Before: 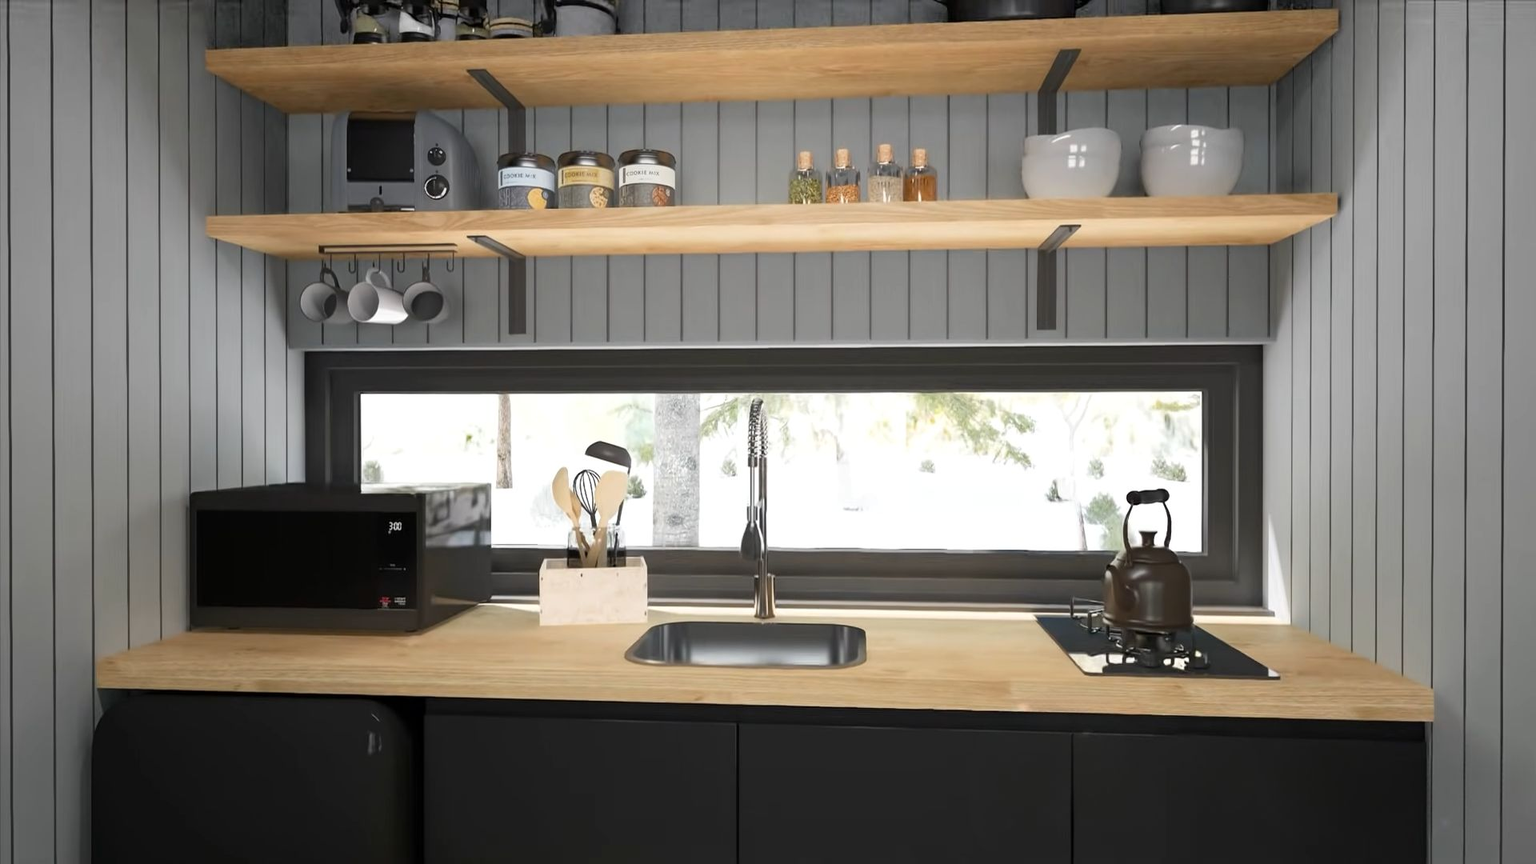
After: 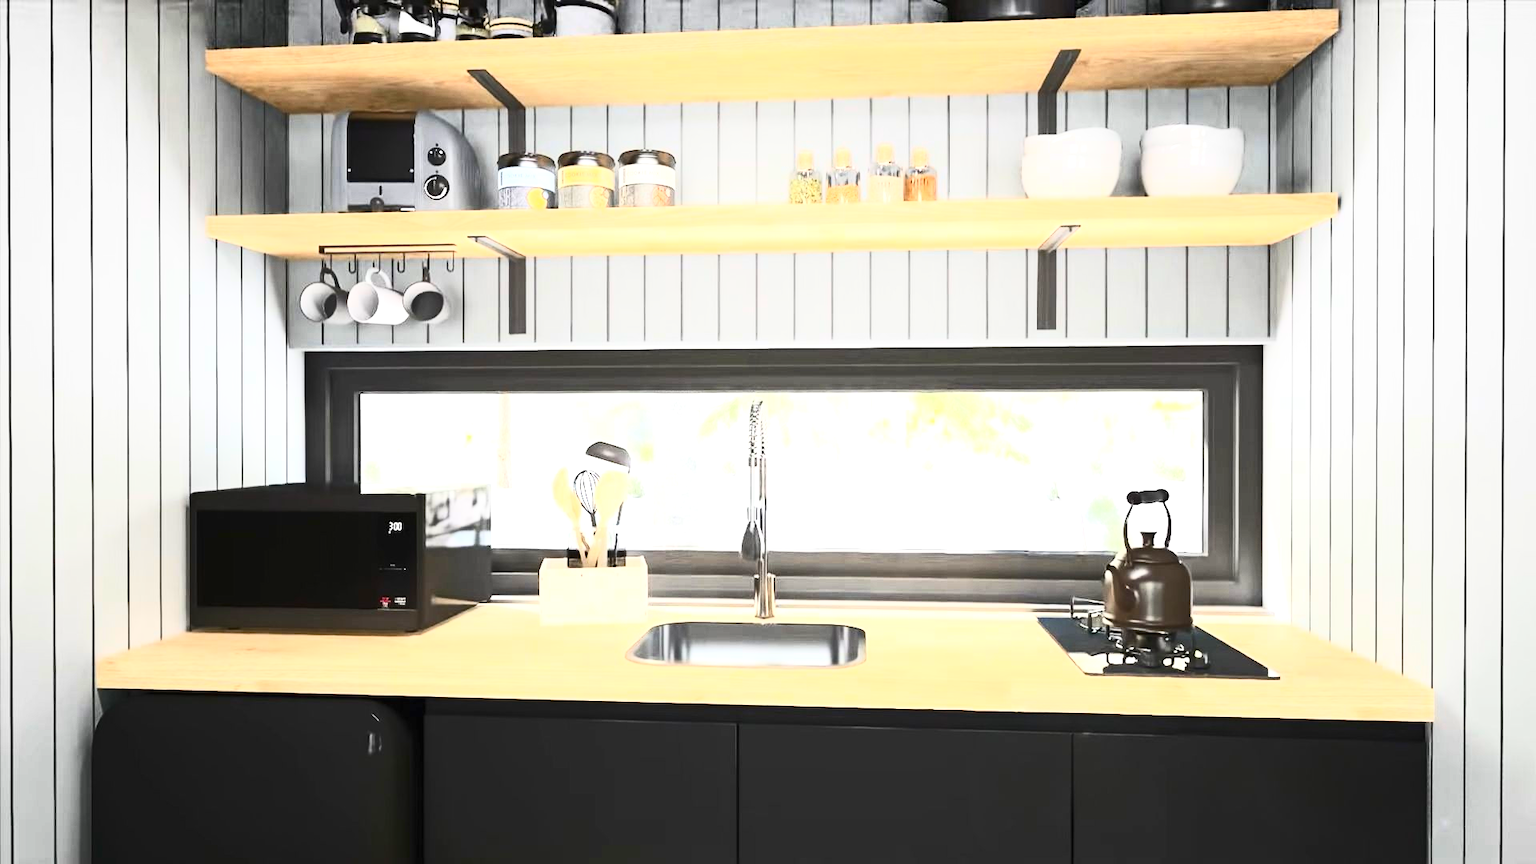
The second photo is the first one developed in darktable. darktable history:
exposure: black level correction 0, exposure 1.1 EV, compensate exposure bias true, compensate highlight preservation false
contrast brightness saturation: contrast 0.636, brightness 0.352, saturation 0.142
